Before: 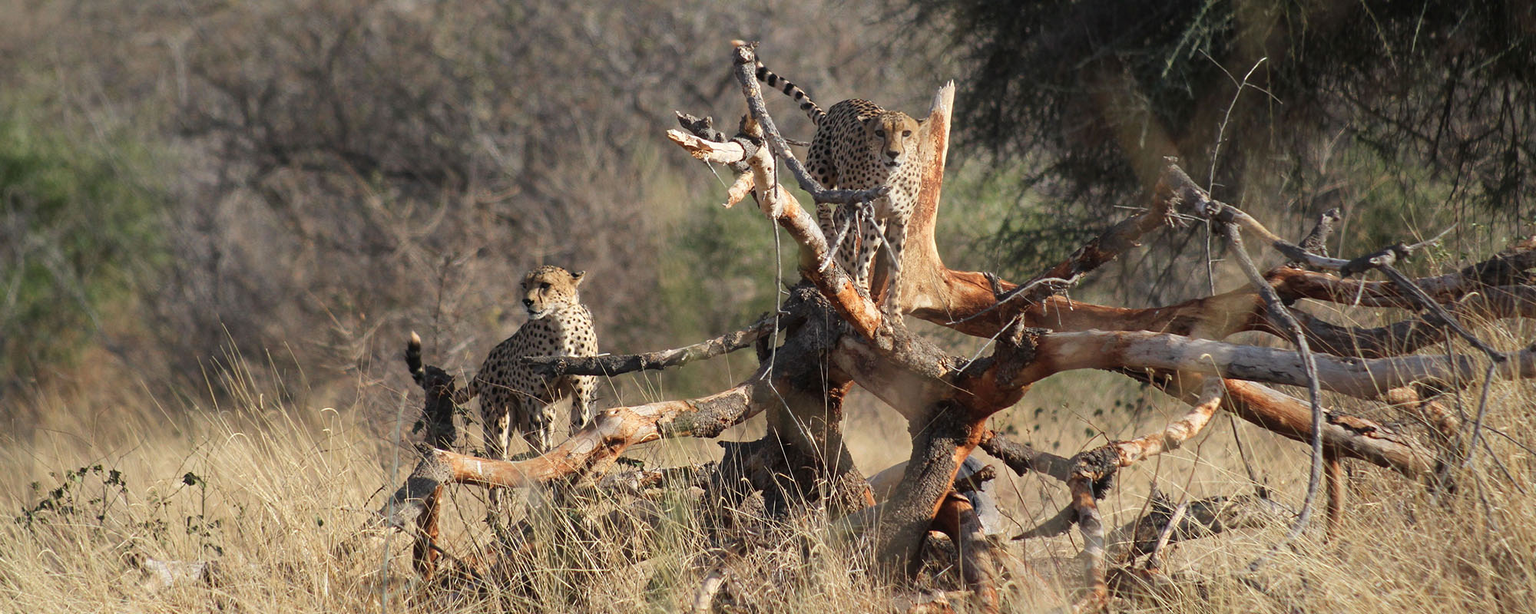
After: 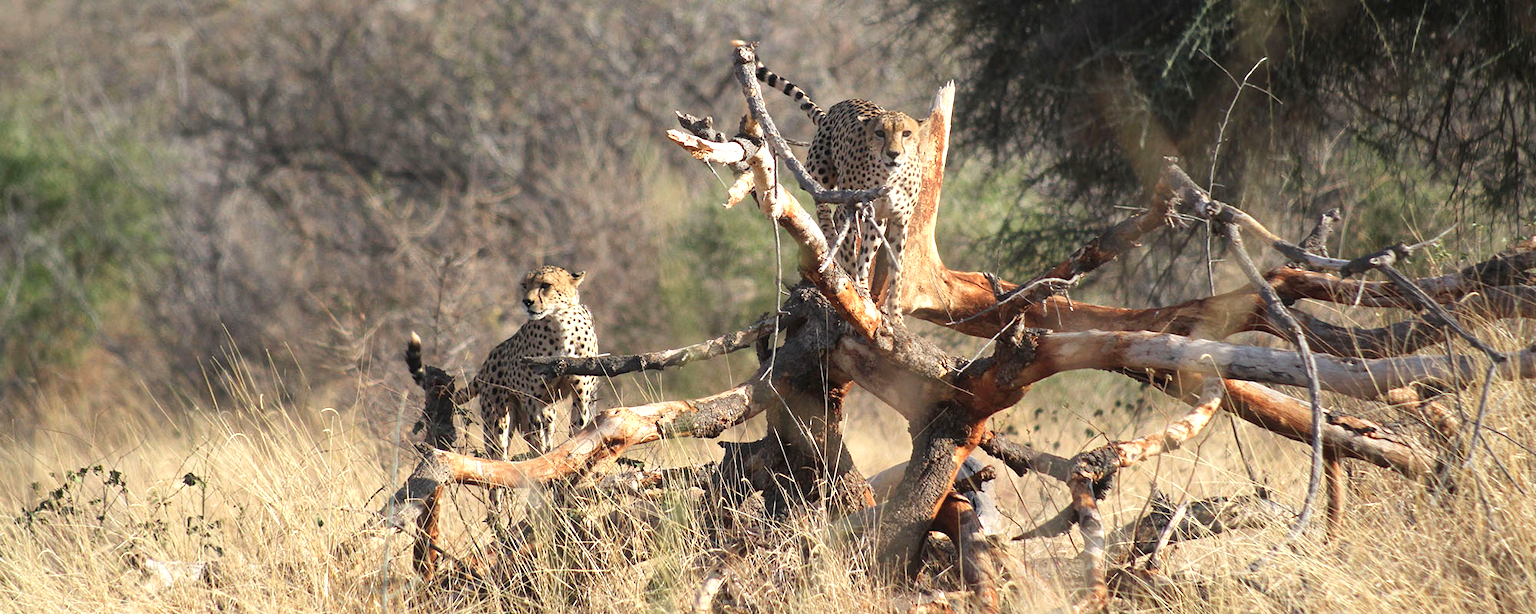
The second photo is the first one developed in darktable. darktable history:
exposure: exposure 0.642 EV, compensate highlight preservation false
